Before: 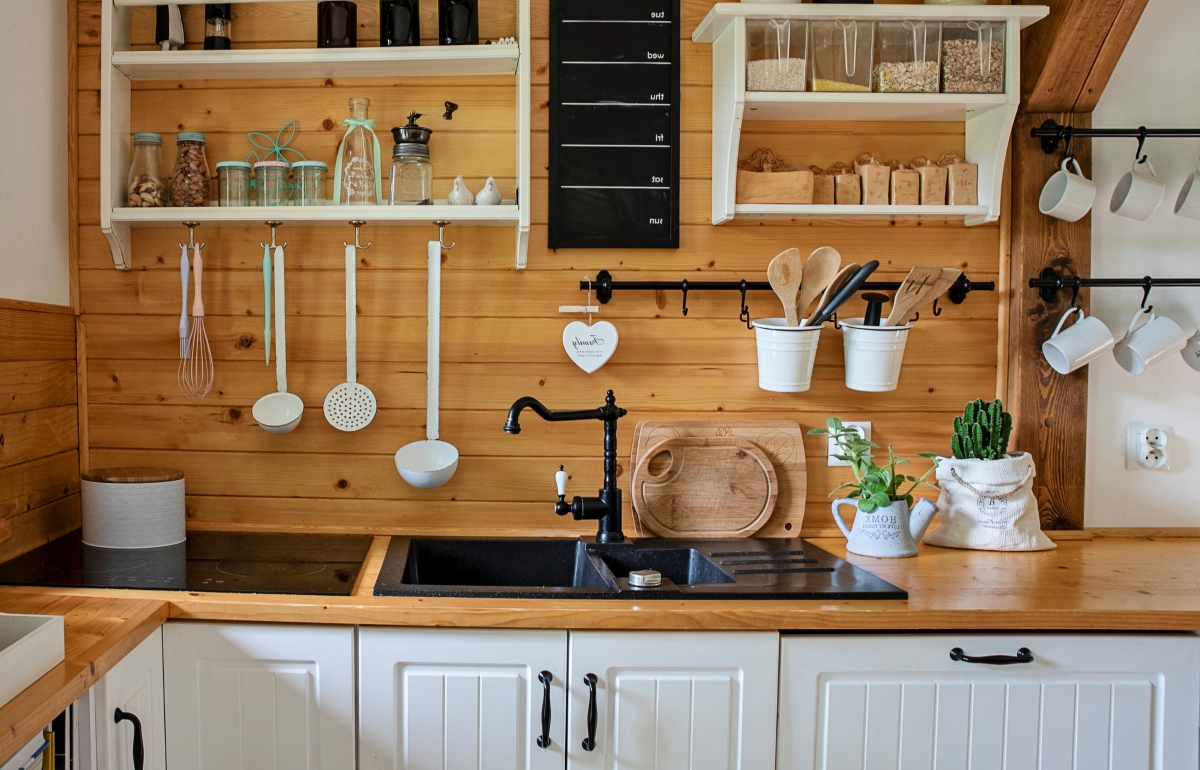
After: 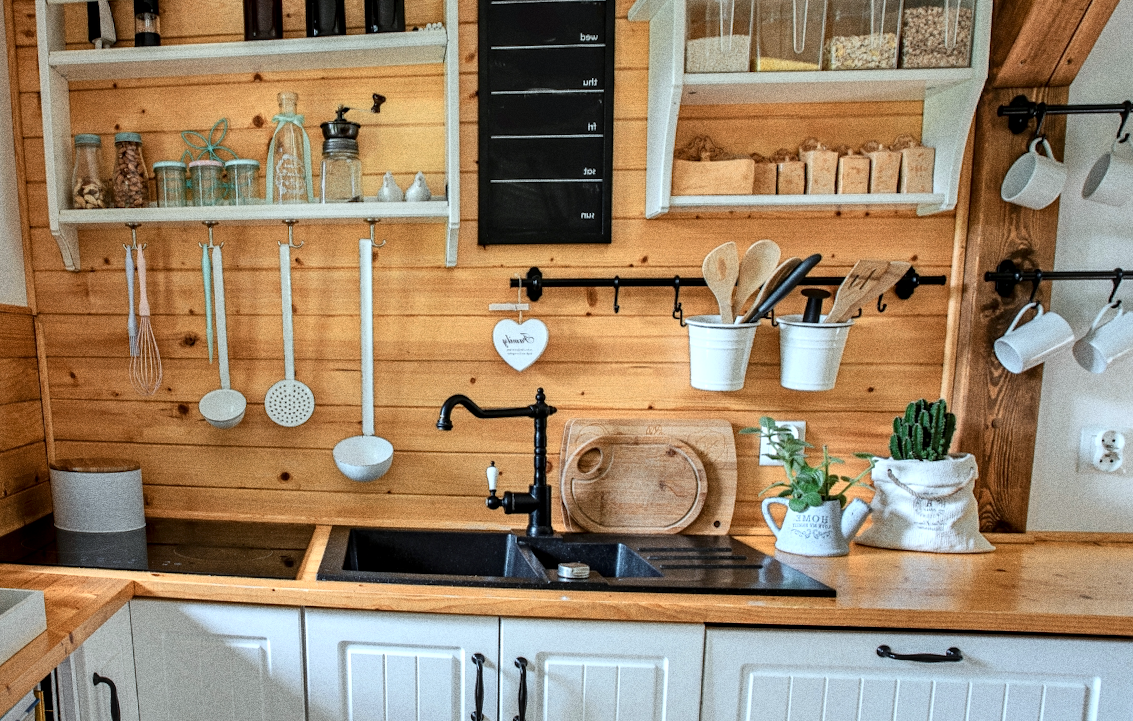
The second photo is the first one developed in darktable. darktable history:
local contrast: on, module defaults
rotate and perspective: rotation 0.062°, lens shift (vertical) 0.115, lens shift (horizontal) -0.133, crop left 0.047, crop right 0.94, crop top 0.061, crop bottom 0.94
white balance: red 0.925, blue 1.046
grain: coarseness 0.09 ISO, strength 40%
color zones: curves: ch0 [(0.018, 0.548) (0.197, 0.654) (0.425, 0.447) (0.605, 0.658) (0.732, 0.579)]; ch1 [(0.105, 0.531) (0.224, 0.531) (0.386, 0.39) (0.618, 0.456) (0.732, 0.456) (0.956, 0.421)]; ch2 [(0.039, 0.583) (0.215, 0.465) (0.399, 0.544) (0.465, 0.548) (0.614, 0.447) (0.724, 0.43) (0.882, 0.623) (0.956, 0.632)]
